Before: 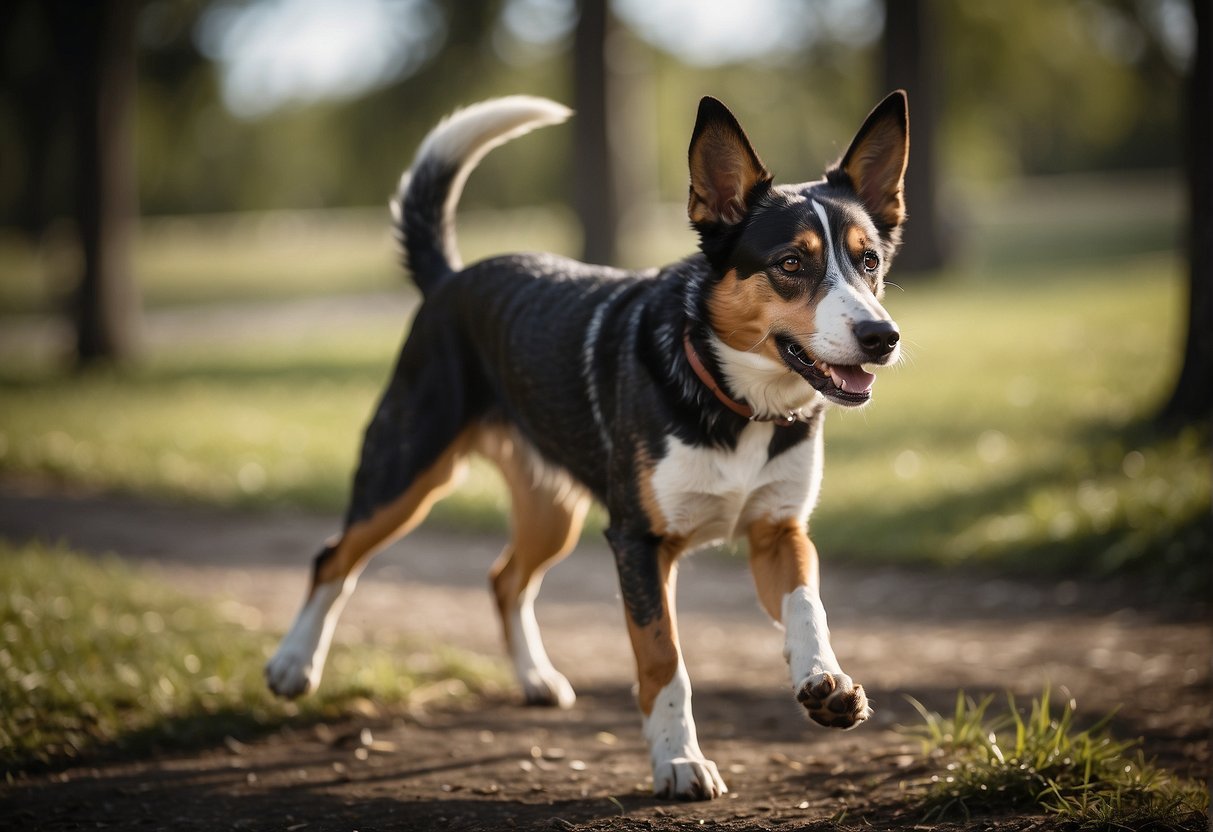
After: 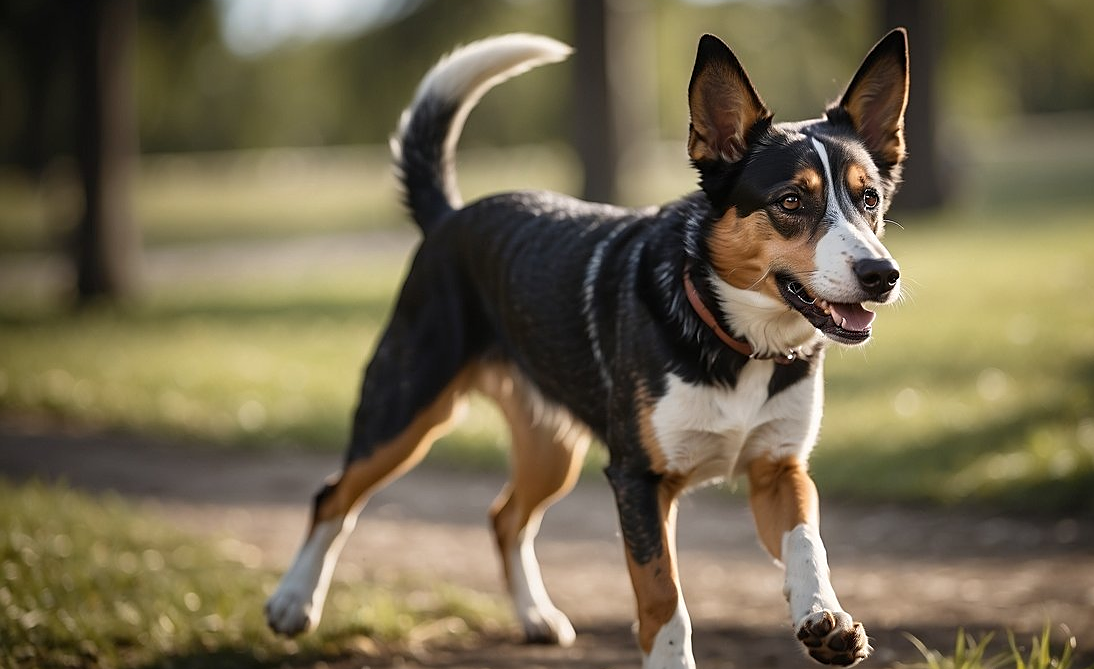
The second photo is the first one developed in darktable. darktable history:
crop: top 7.486%, right 9.765%, bottom 12.076%
sharpen: on, module defaults
